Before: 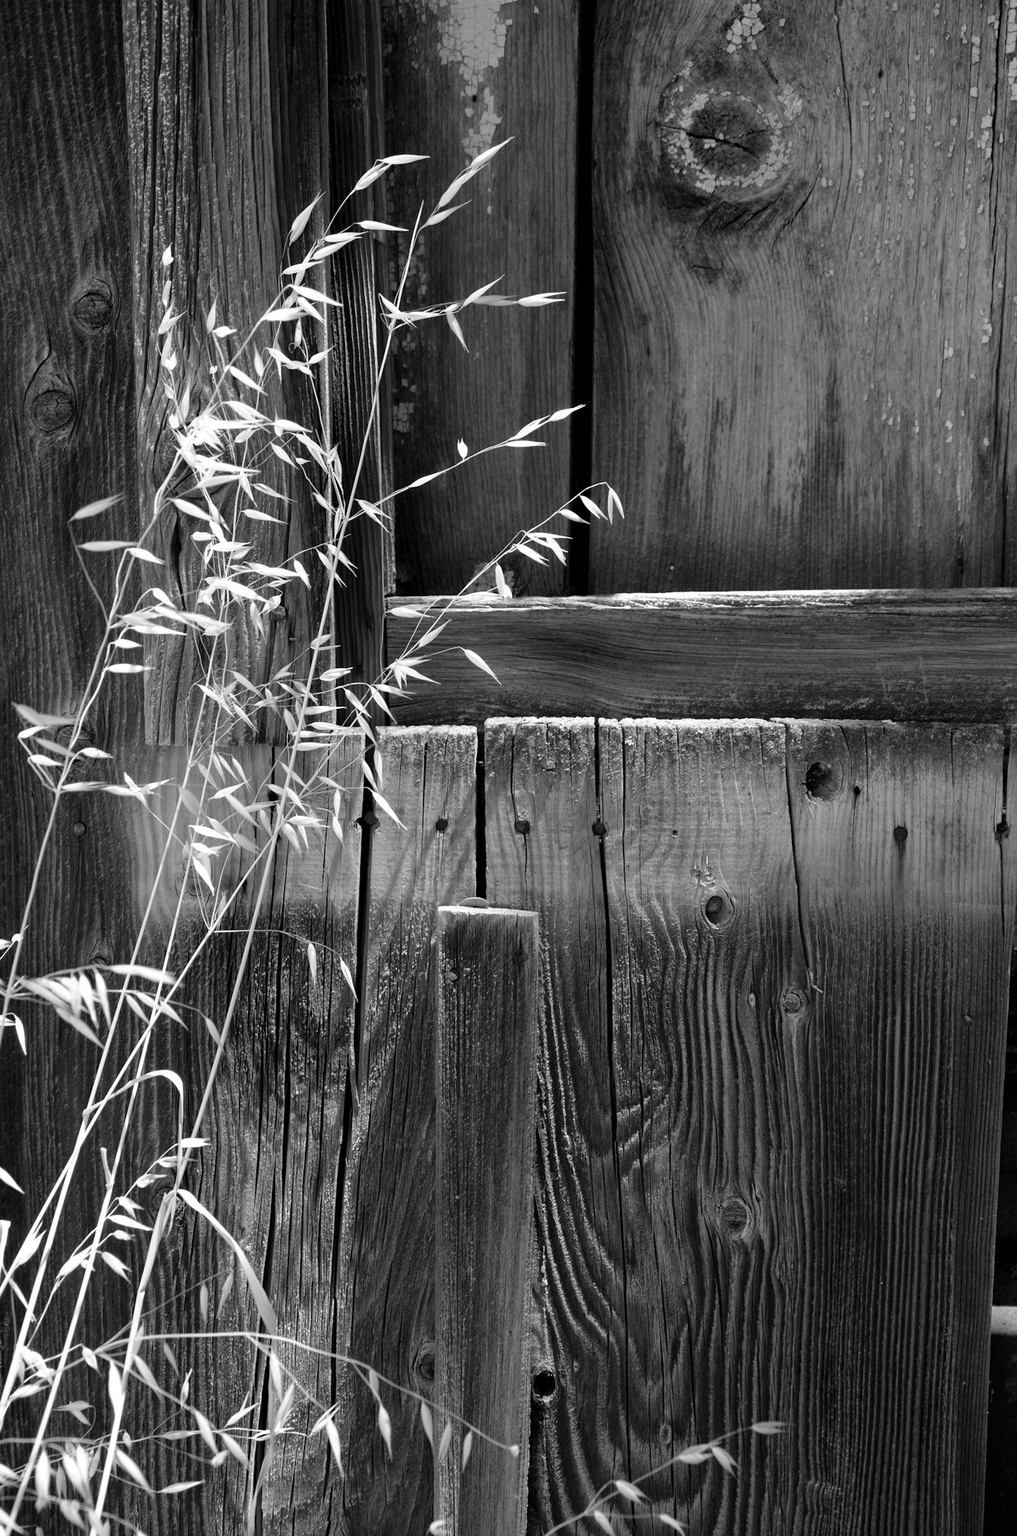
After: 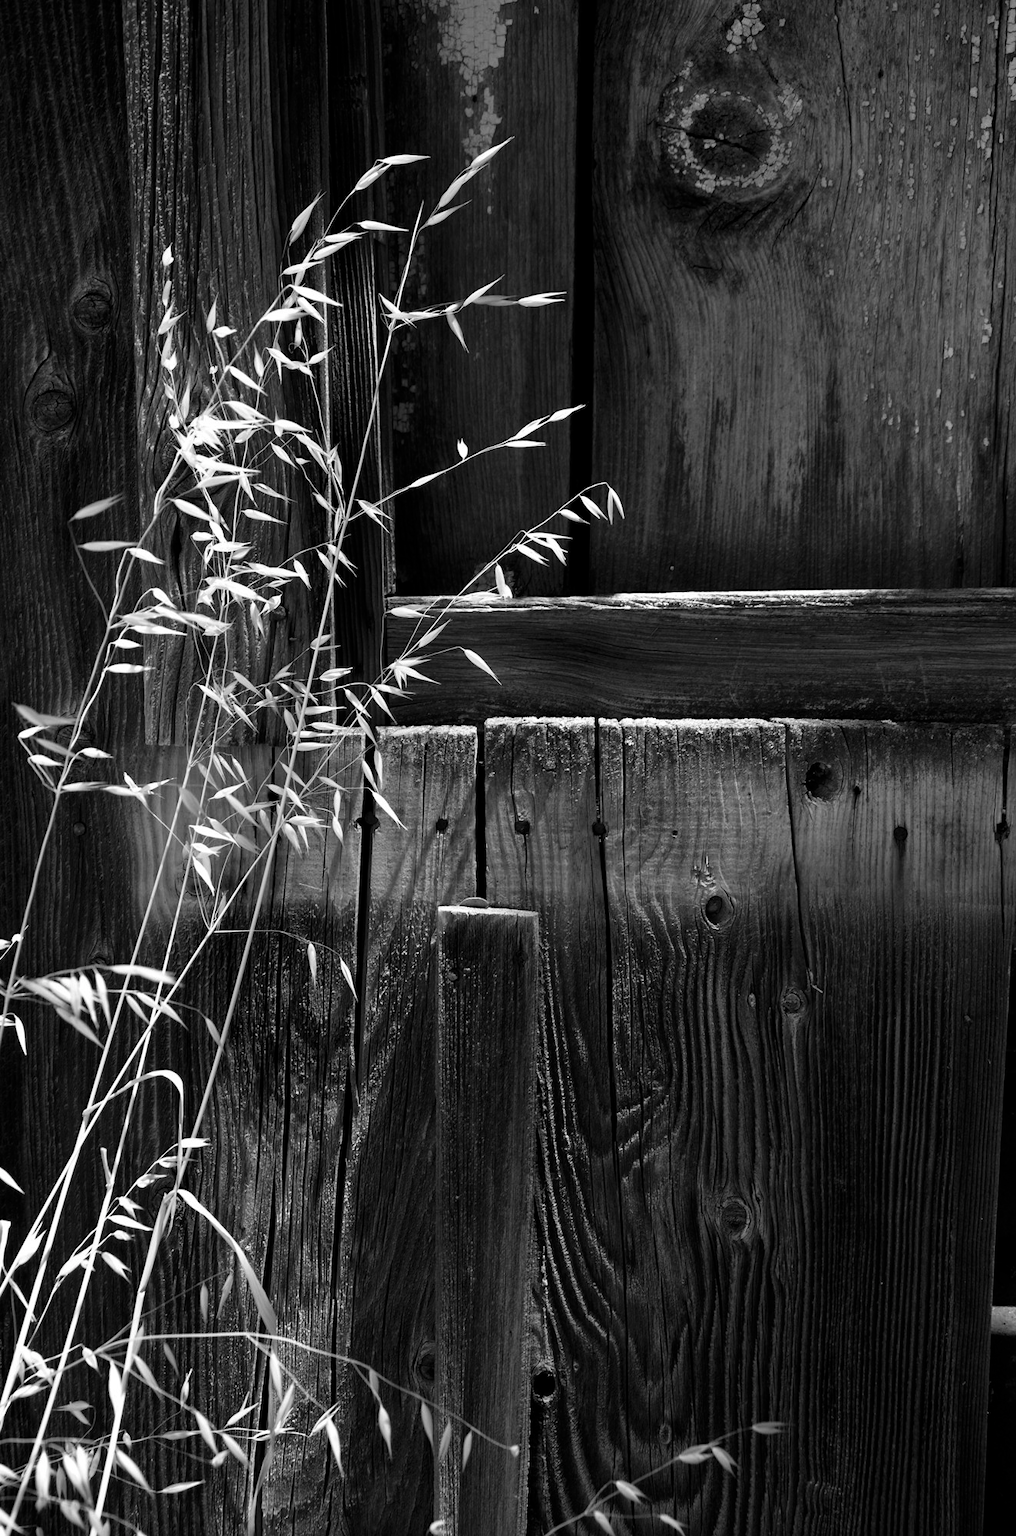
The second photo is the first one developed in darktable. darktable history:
contrast brightness saturation: contrast 0.098, brightness -0.268, saturation 0.14
